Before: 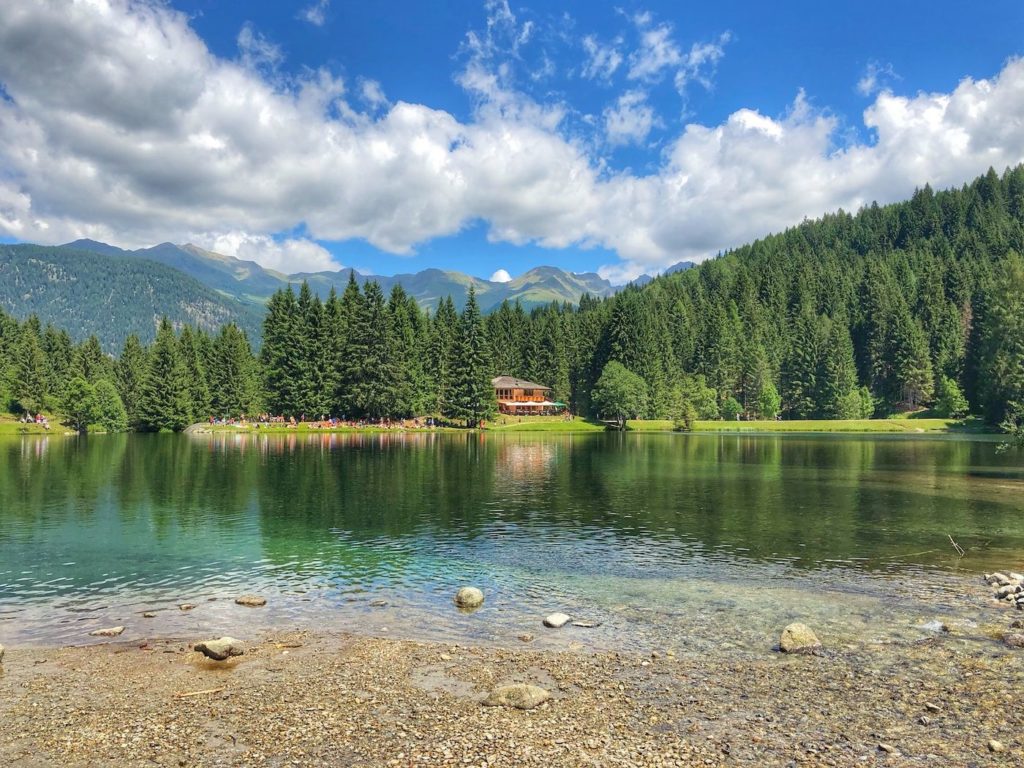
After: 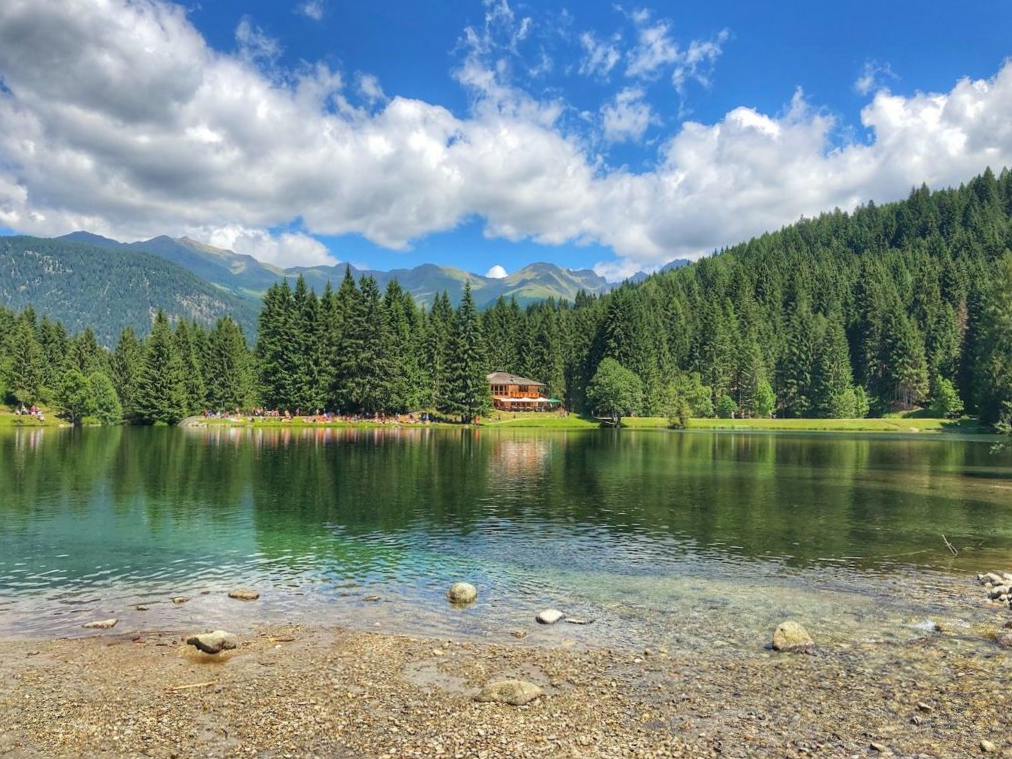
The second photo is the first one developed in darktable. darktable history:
crop and rotate: angle -0.5°
